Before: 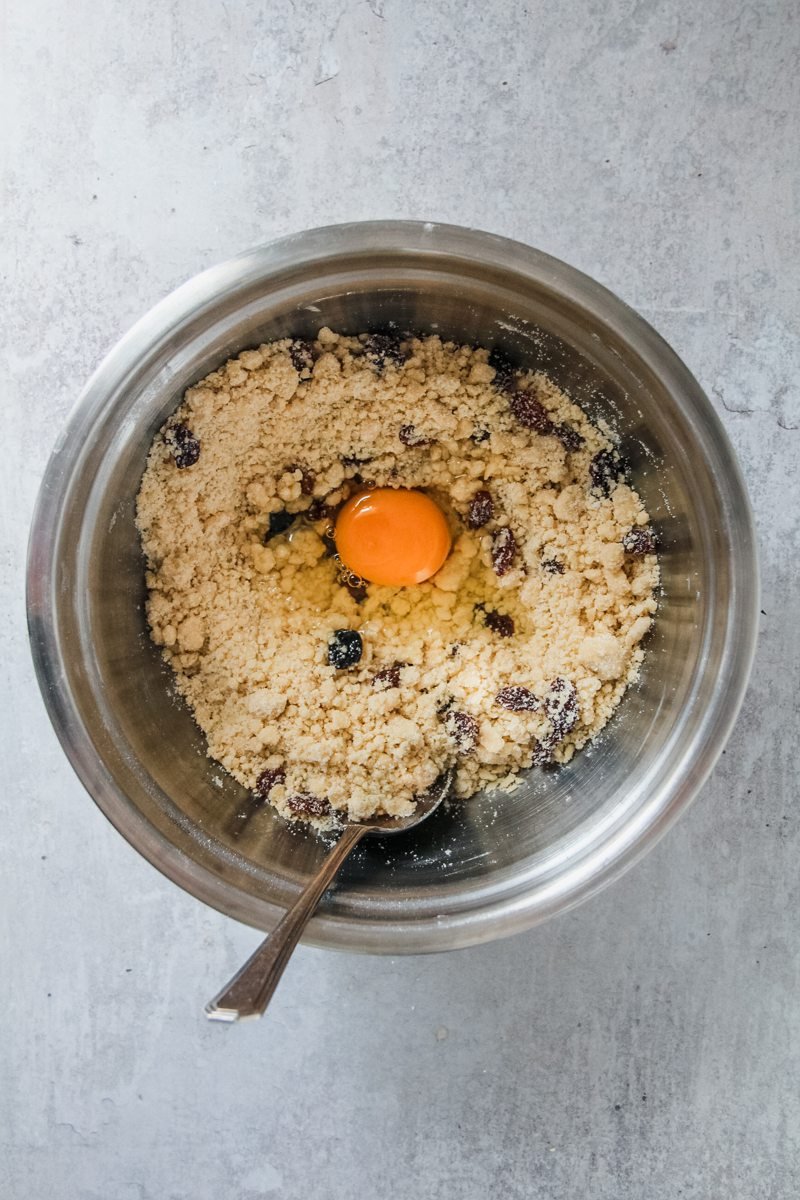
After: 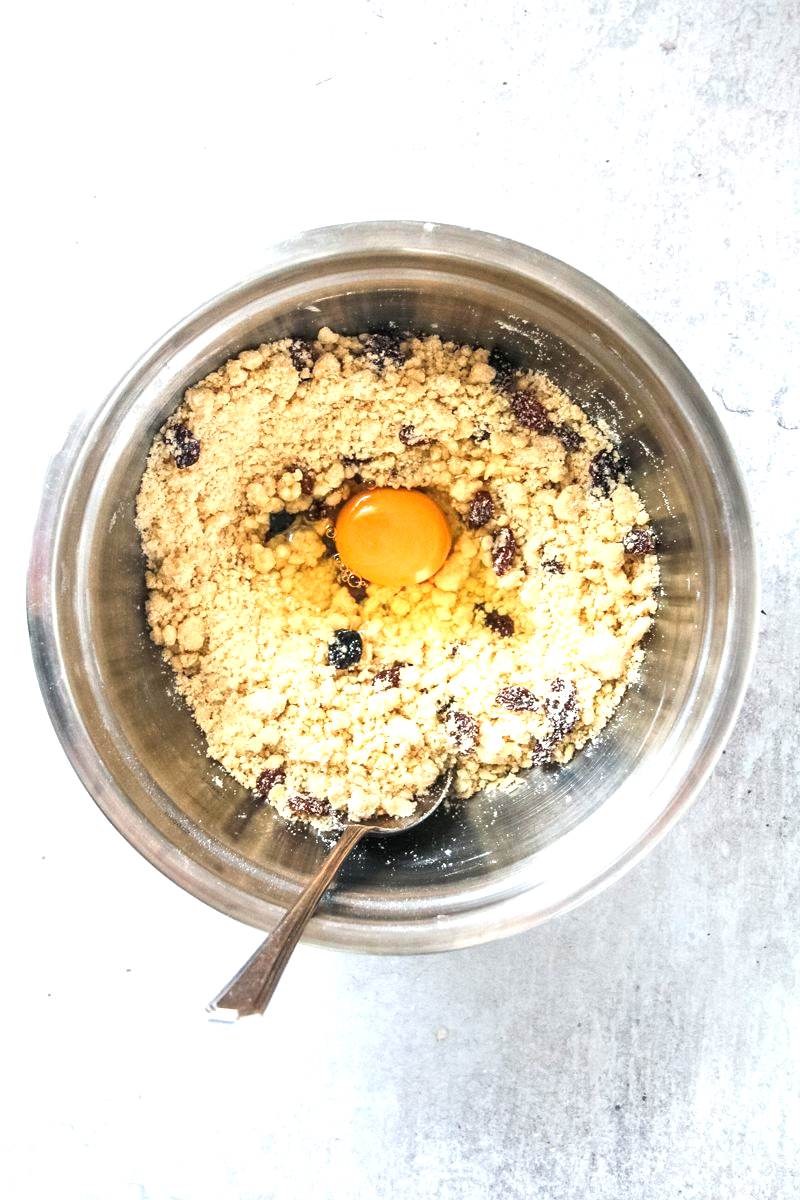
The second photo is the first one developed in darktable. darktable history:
exposure: black level correction 0, exposure 1.275 EV, compensate highlight preservation false
